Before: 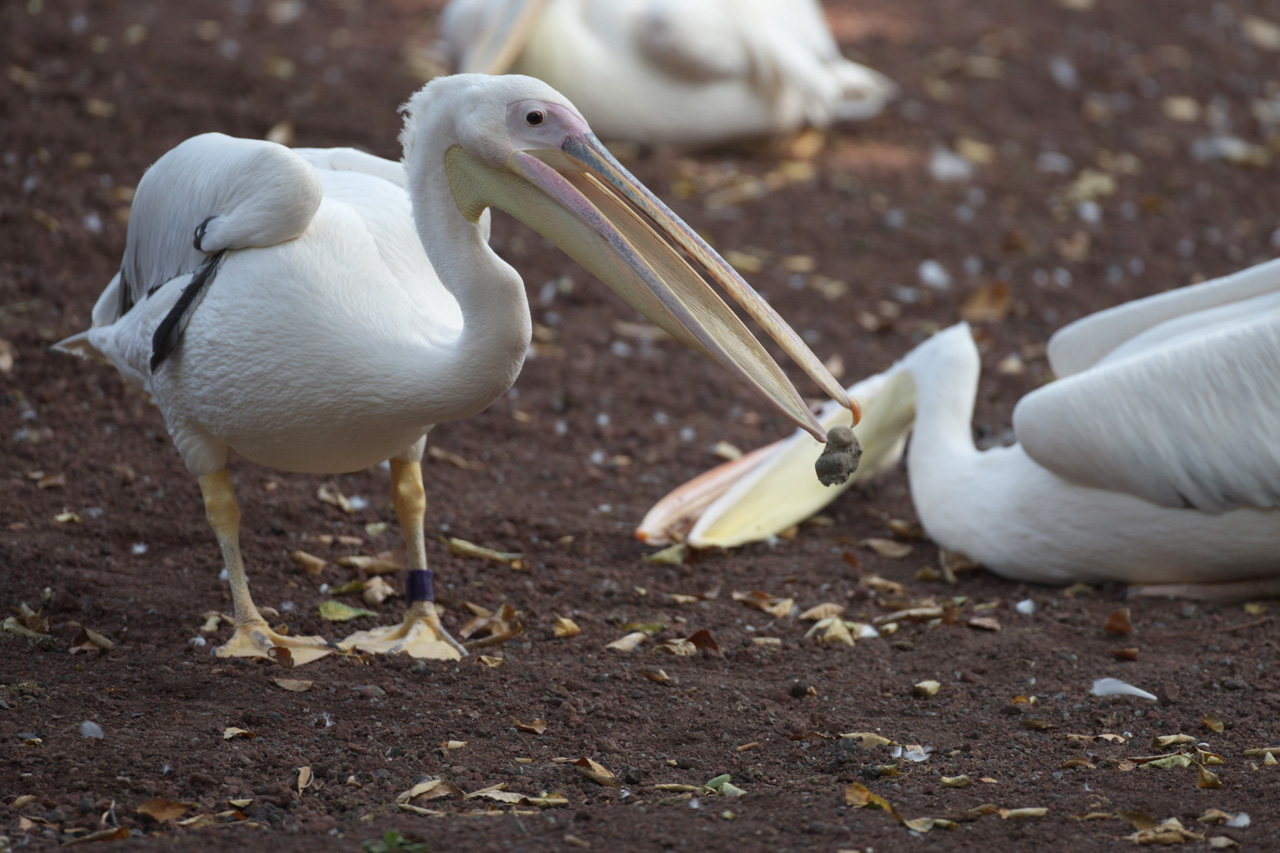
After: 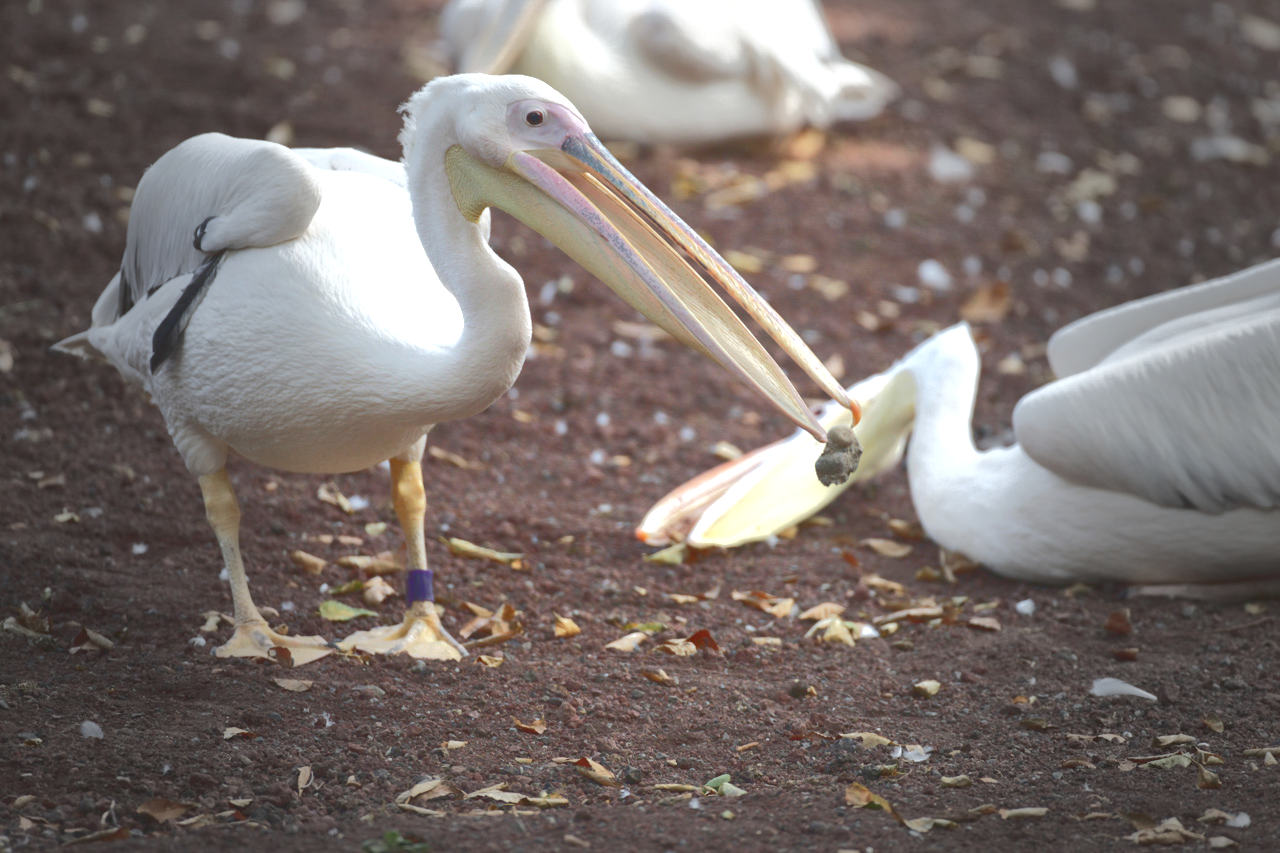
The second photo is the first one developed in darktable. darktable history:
local contrast: mode bilateral grid, contrast 20, coarseness 50, detail 128%, midtone range 0.2
vignetting: fall-off start 33.42%, fall-off radius 64.94%, width/height ratio 0.952, dithering 16-bit output
tone curve: curves: ch0 [(0, 0) (0.003, 0.217) (0.011, 0.217) (0.025, 0.229) (0.044, 0.243) (0.069, 0.253) (0.1, 0.265) (0.136, 0.281) (0.177, 0.305) (0.224, 0.331) (0.277, 0.369) (0.335, 0.415) (0.399, 0.472) (0.468, 0.543) (0.543, 0.609) (0.623, 0.676) (0.709, 0.734) (0.801, 0.798) (0.898, 0.849) (1, 1)], color space Lab, linked channels, preserve colors none
exposure: black level correction 0, exposure 0.703 EV, compensate highlight preservation false
tone equalizer: edges refinement/feathering 500, mask exposure compensation -1.57 EV, preserve details no
